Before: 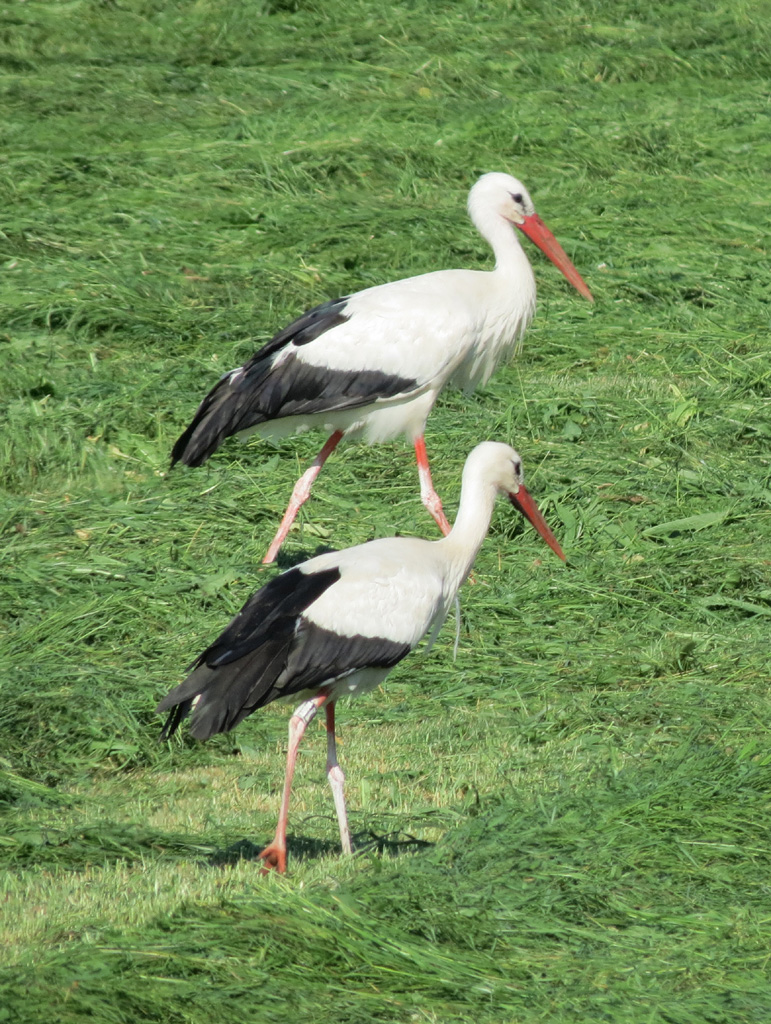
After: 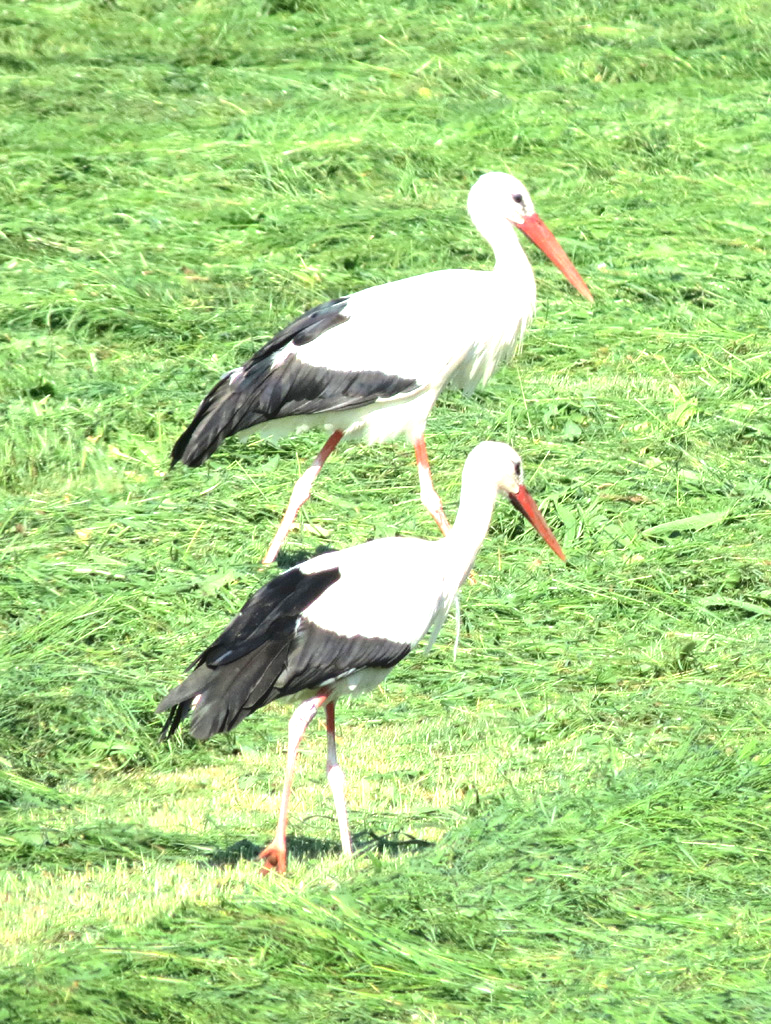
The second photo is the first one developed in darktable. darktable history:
tone equalizer: on, module defaults
exposure: black level correction 0, exposure 1.439 EV, compensate highlight preservation false
